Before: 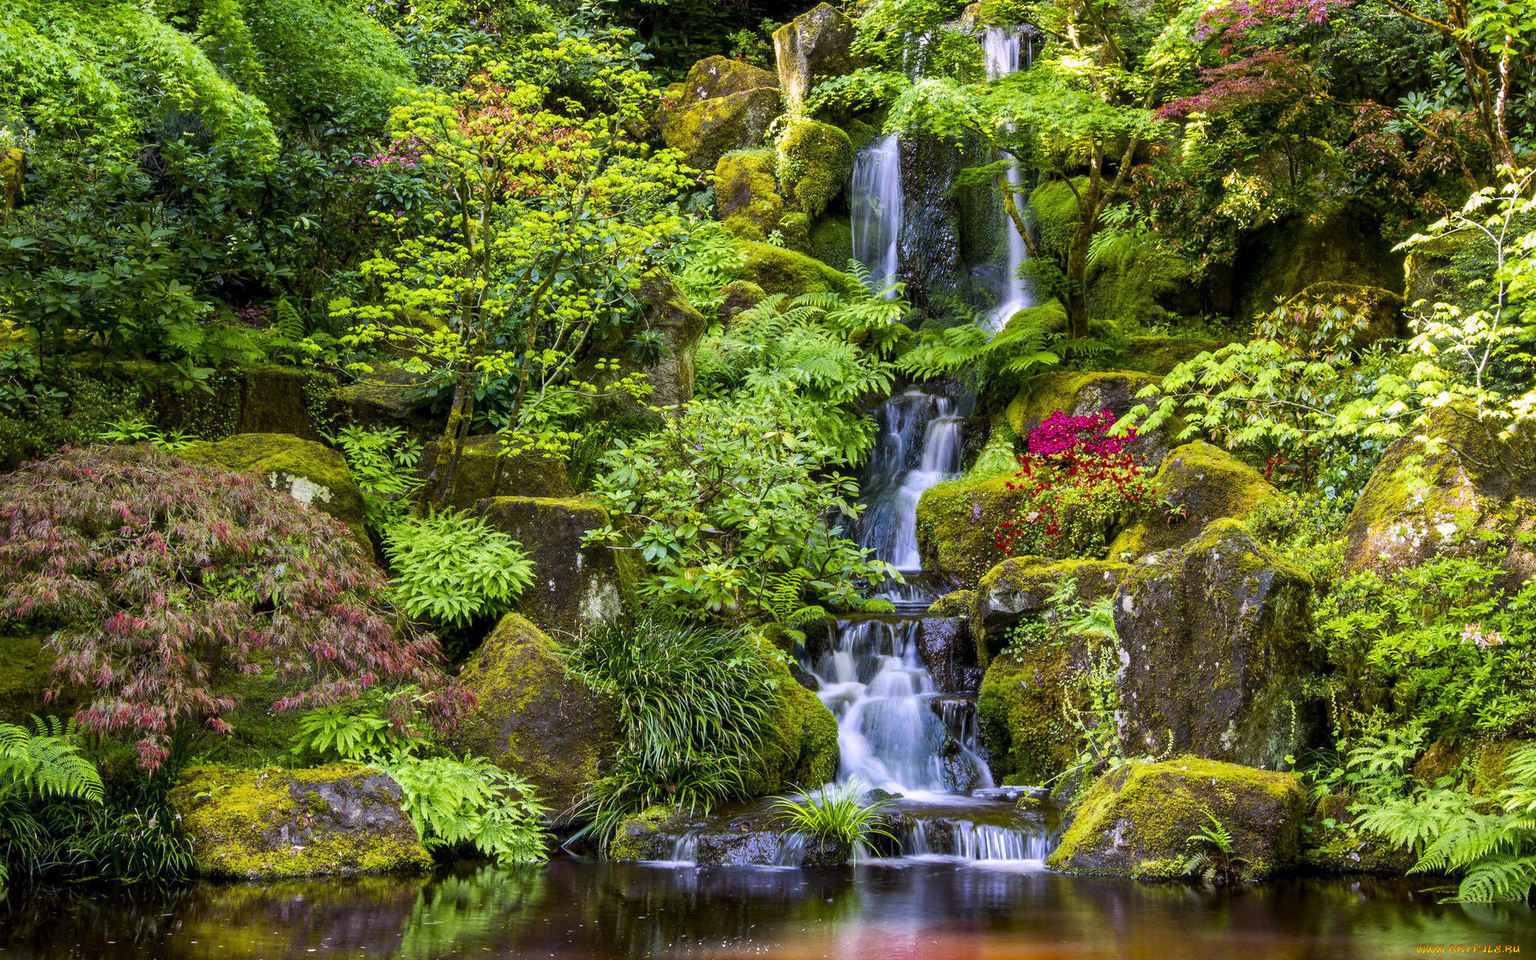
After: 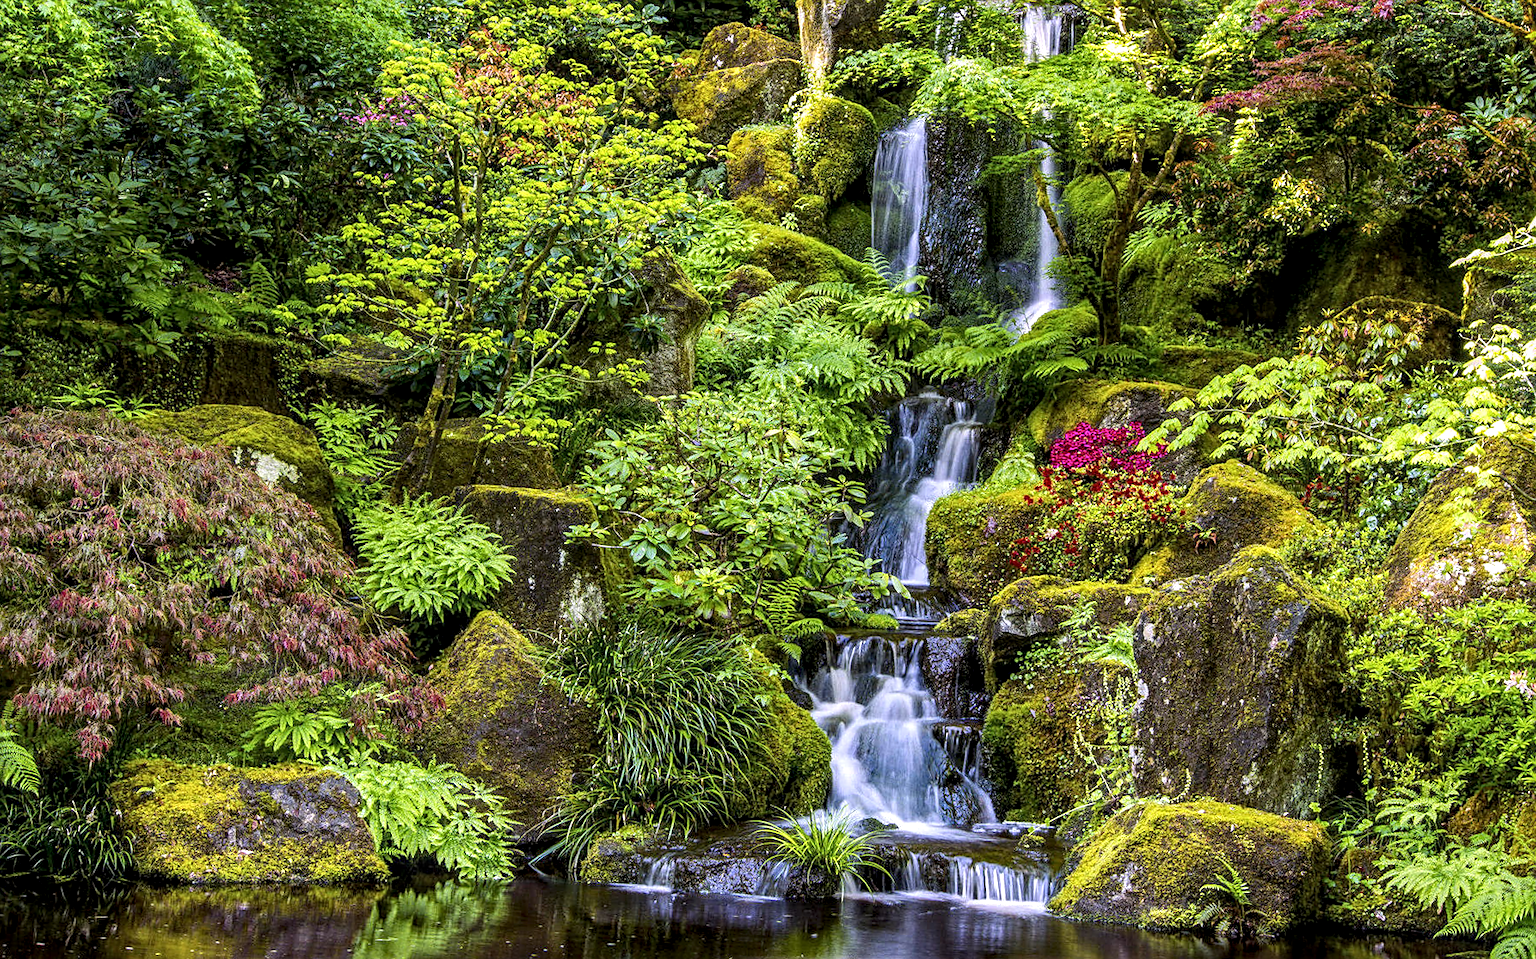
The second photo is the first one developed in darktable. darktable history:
crop and rotate: angle -2.71°
local contrast: detail 142%
exposure: compensate exposure bias true, compensate highlight preservation false
sharpen: amount 0.492
